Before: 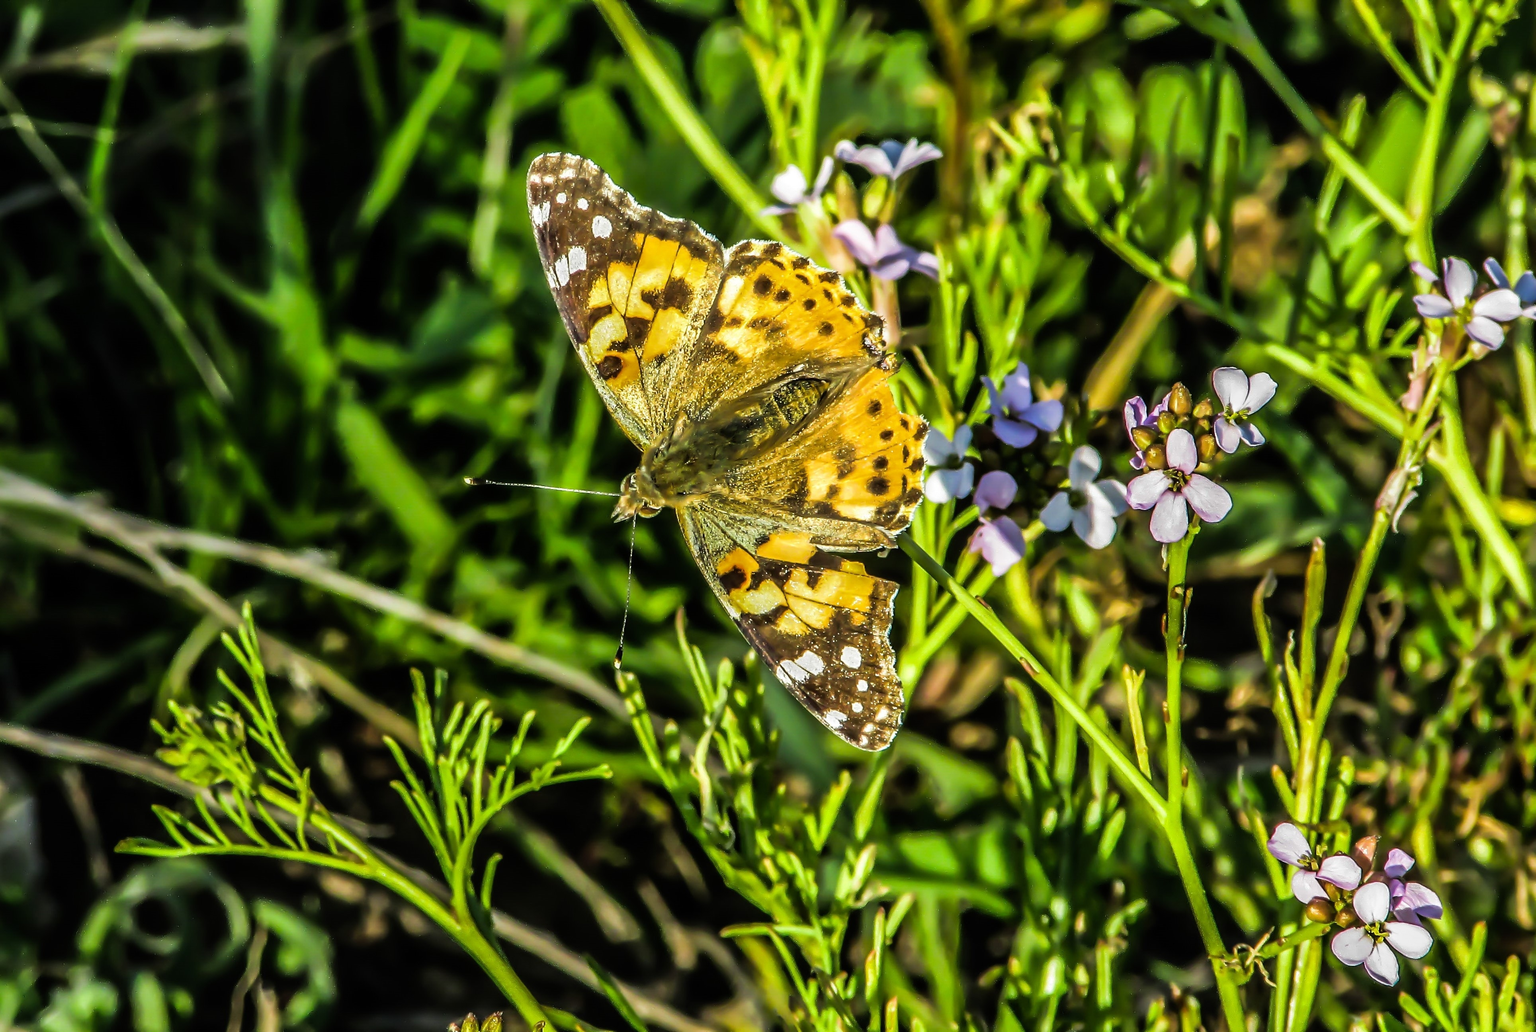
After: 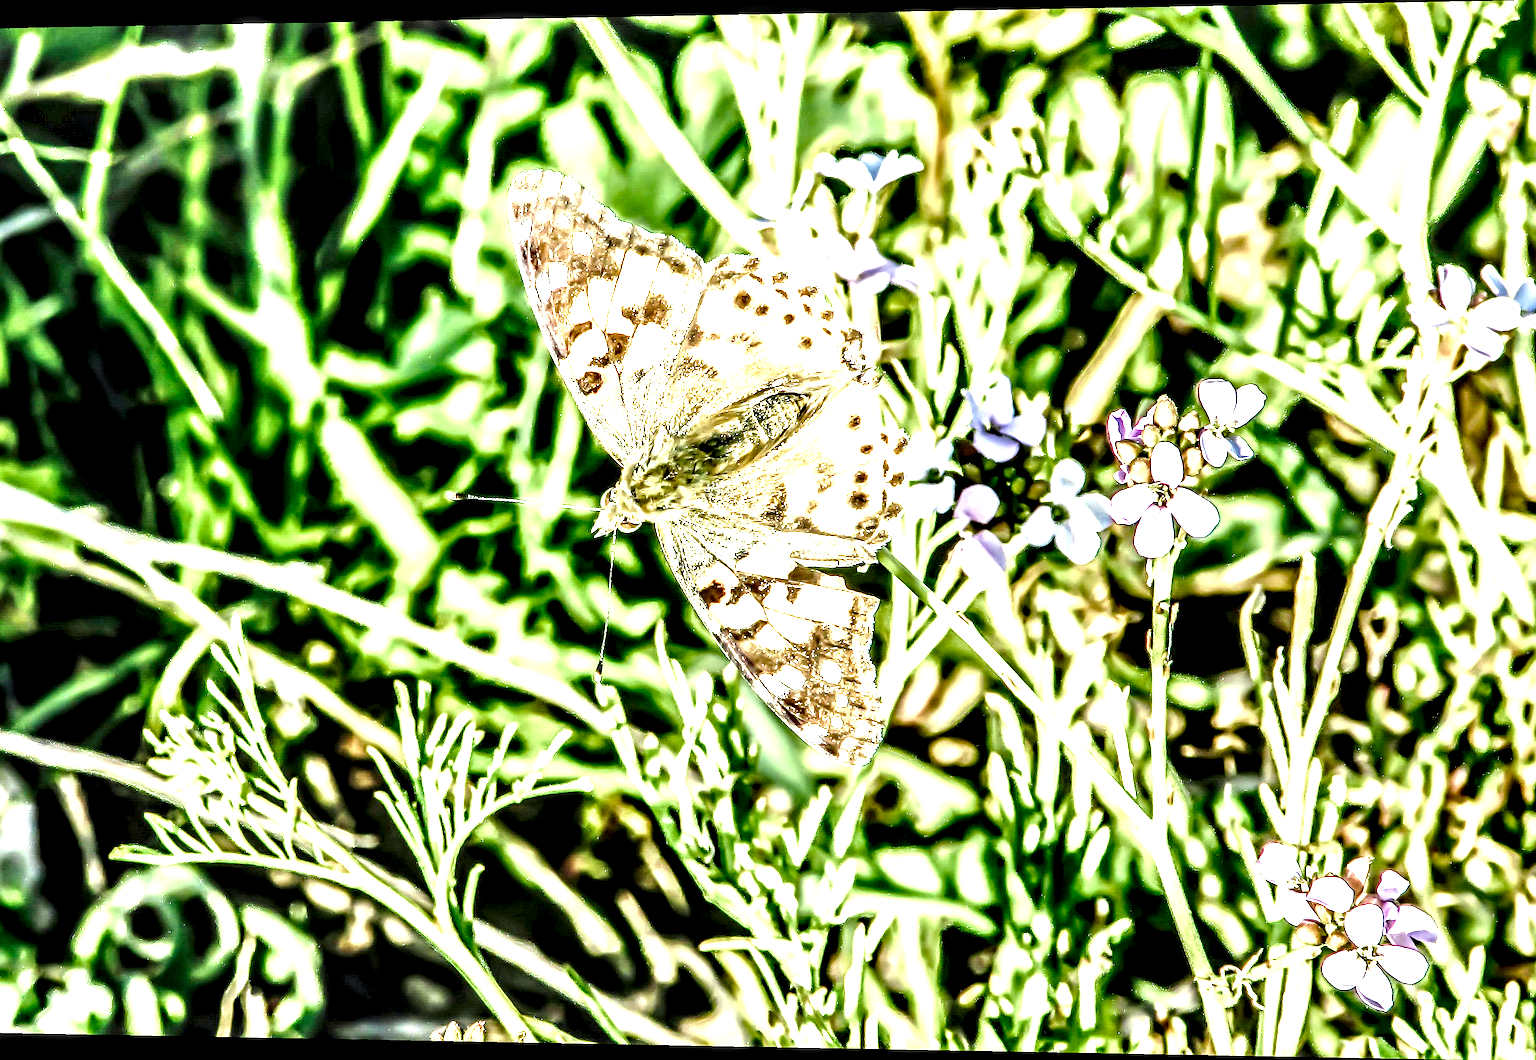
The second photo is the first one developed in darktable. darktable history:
color balance rgb: shadows lift › chroma 1%, shadows lift › hue 113°, highlights gain › chroma 0.2%, highlights gain › hue 333°, perceptual saturation grading › global saturation 20%, perceptual saturation grading › highlights -50%, perceptual saturation grading › shadows 25%, contrast -30%
local contrast: highlights 115%, shadows 42%, detail 293%
exposure: black level correction 0, exposure 1.975 EV, compensate exposure bias true, compensate highlight preservation false
rotate and perspective: lens shift (horizontal) -0.055, automatic cropping off
base curve: curves: ch0 [(0, 0) (0.028, 0.03) (0.121, 0.232) (0.46, 0.748) (0.859, 0.968) (1, 1)], preserve colors none
sharpen: on, module defaults
color calibration: x 0.355, y 0.367, temperature 4700.38 K
levels: levels [0.026, 0.507, 0.987]
